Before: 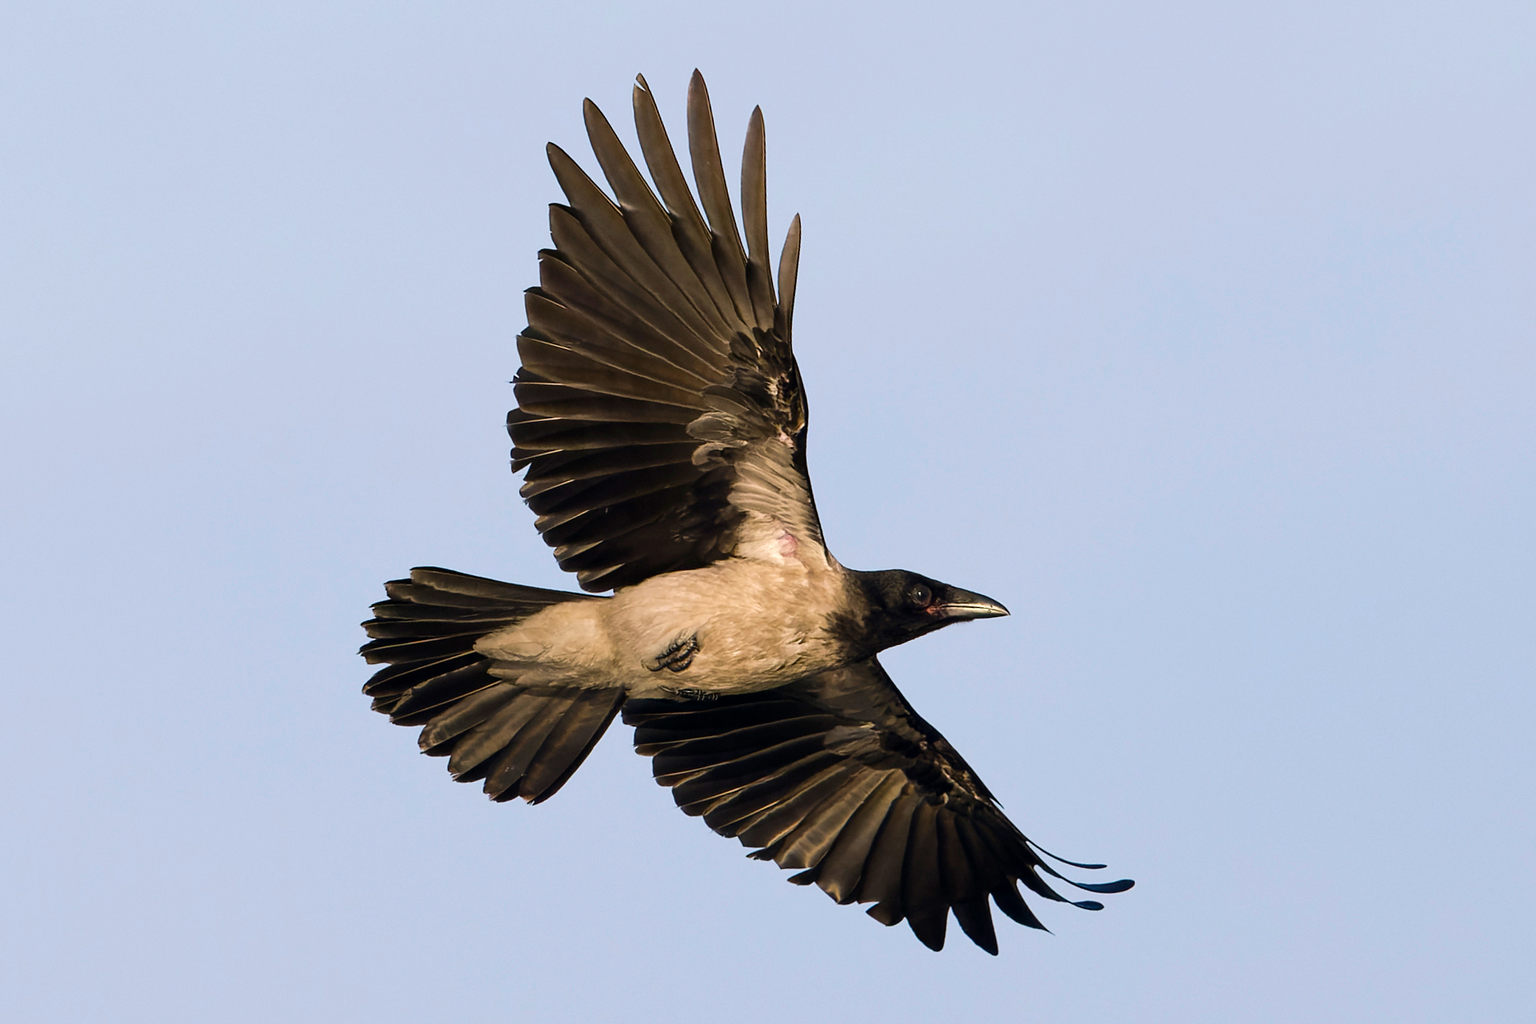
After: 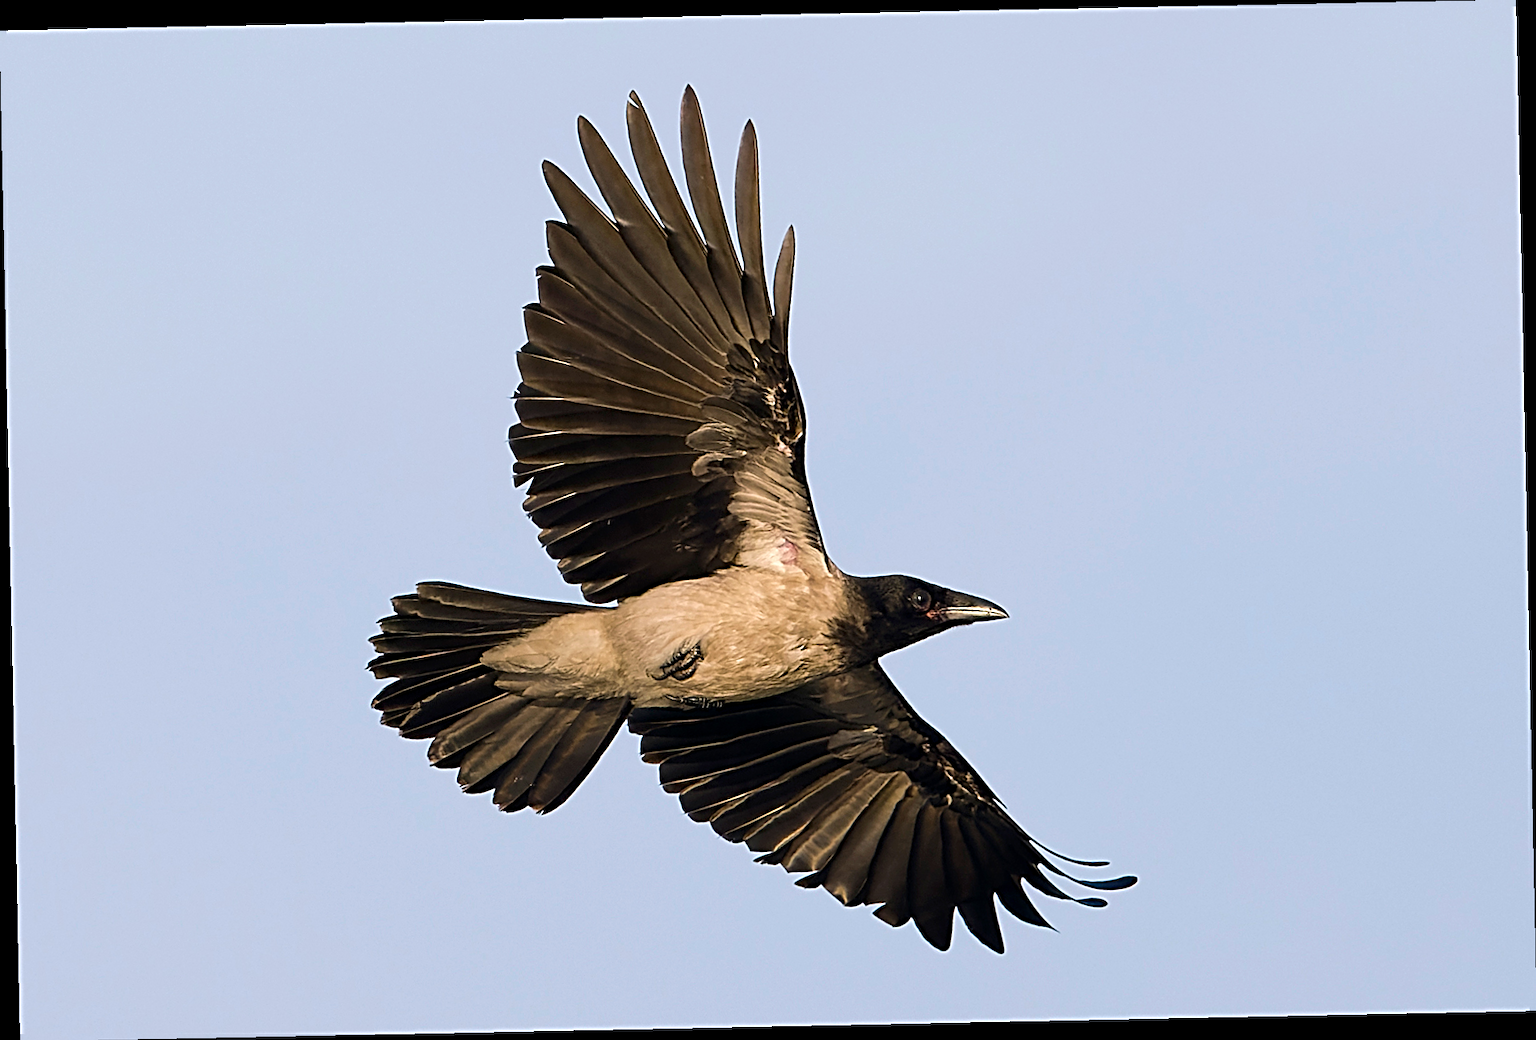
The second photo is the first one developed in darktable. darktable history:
rotate and perspective: rotation -1.17°, automatic cropping off
sharpen: radius 3.025, amount 0.757
levels: levels [0, 0.498, 1]
